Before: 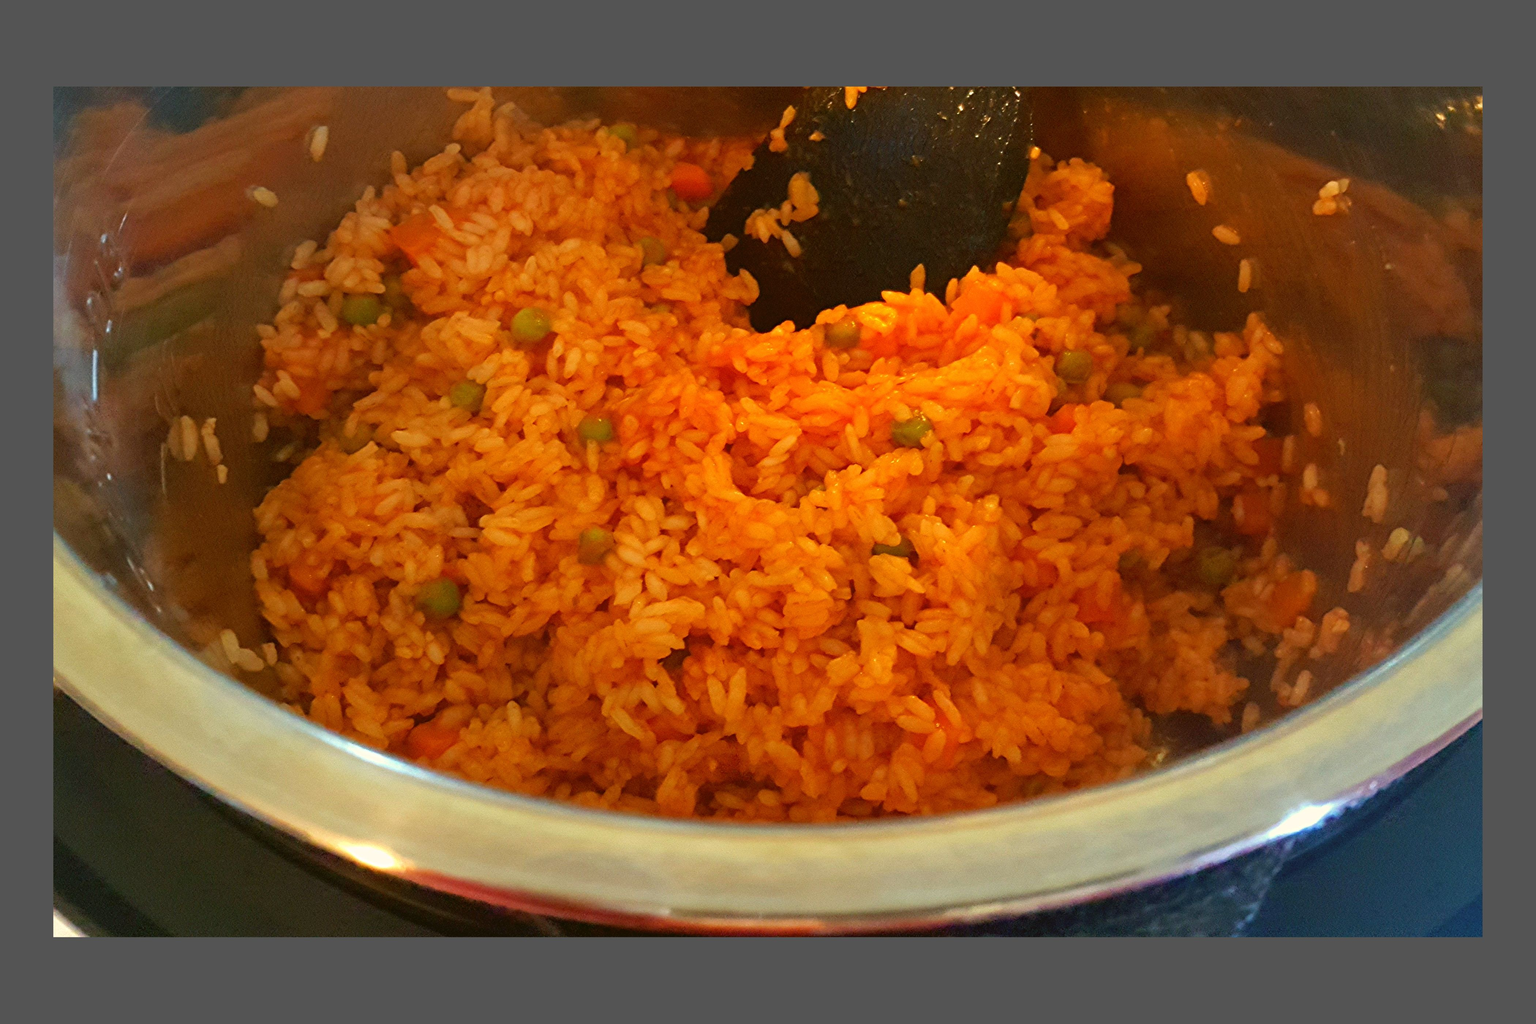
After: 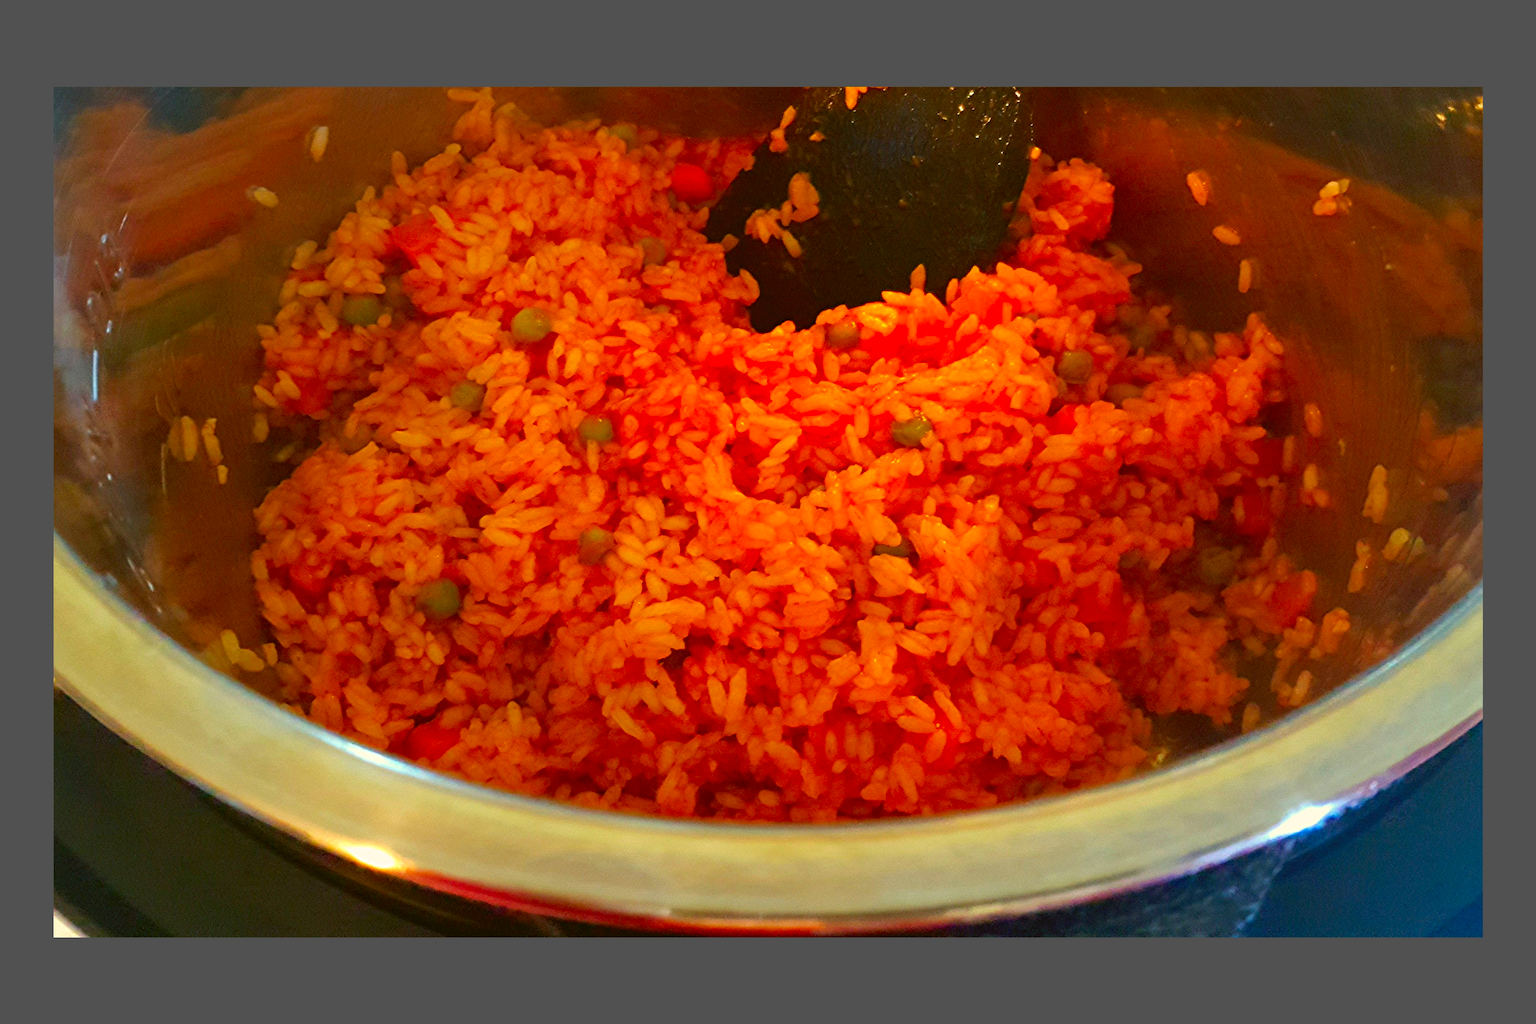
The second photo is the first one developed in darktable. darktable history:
contrast brightness saturation: brightness -0.018, saturation 0.356
